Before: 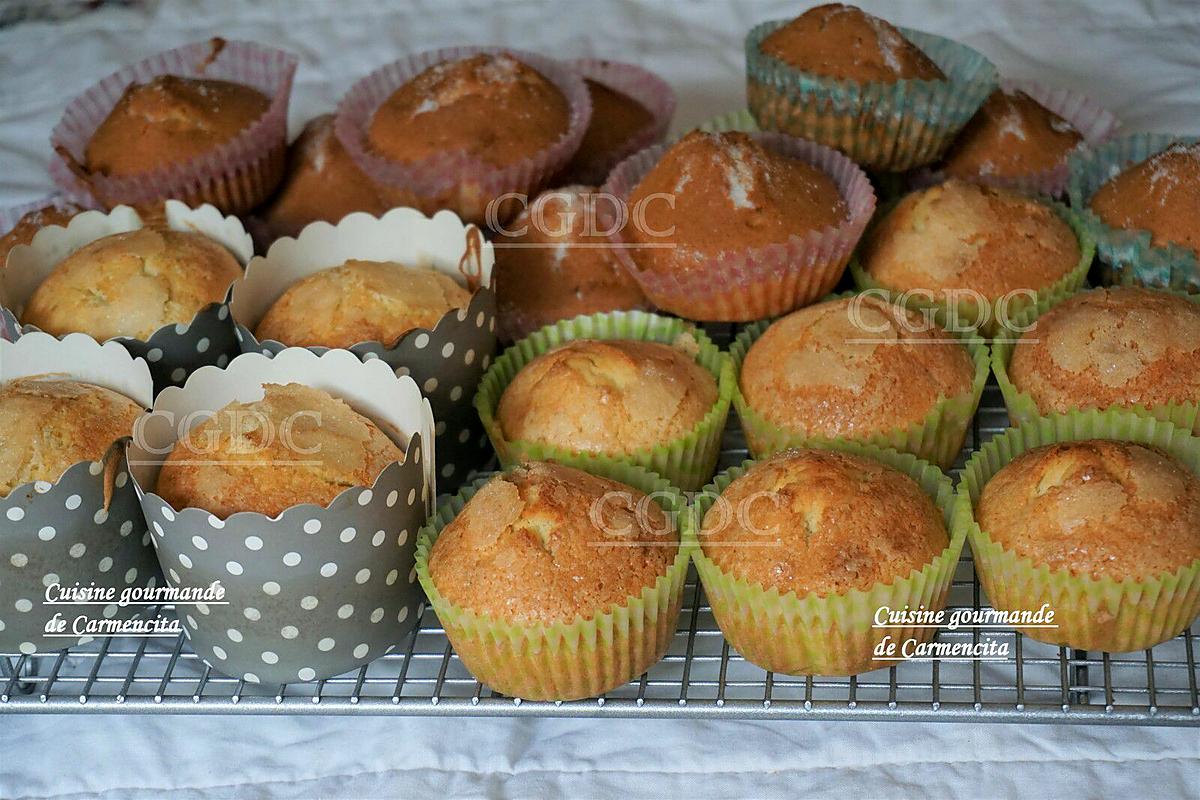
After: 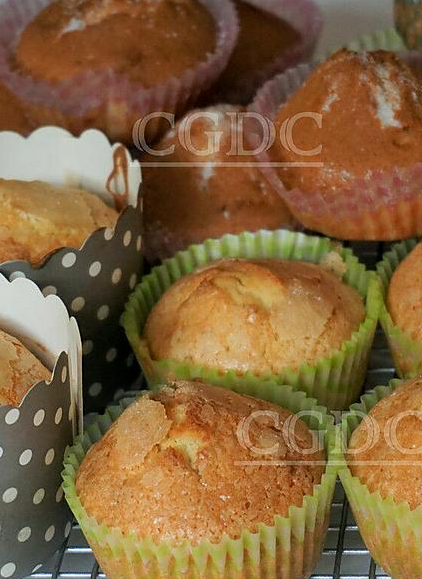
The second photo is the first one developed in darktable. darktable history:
crop and rotate: left 29.476%, top 10.214%, right 35.32%, bottom 17.333%
shadows and highlights: radius 331.84, shadows 53.55, highlights -100, compress 94.63%, highlights color adjustment 73.23%, soften with gaussian
